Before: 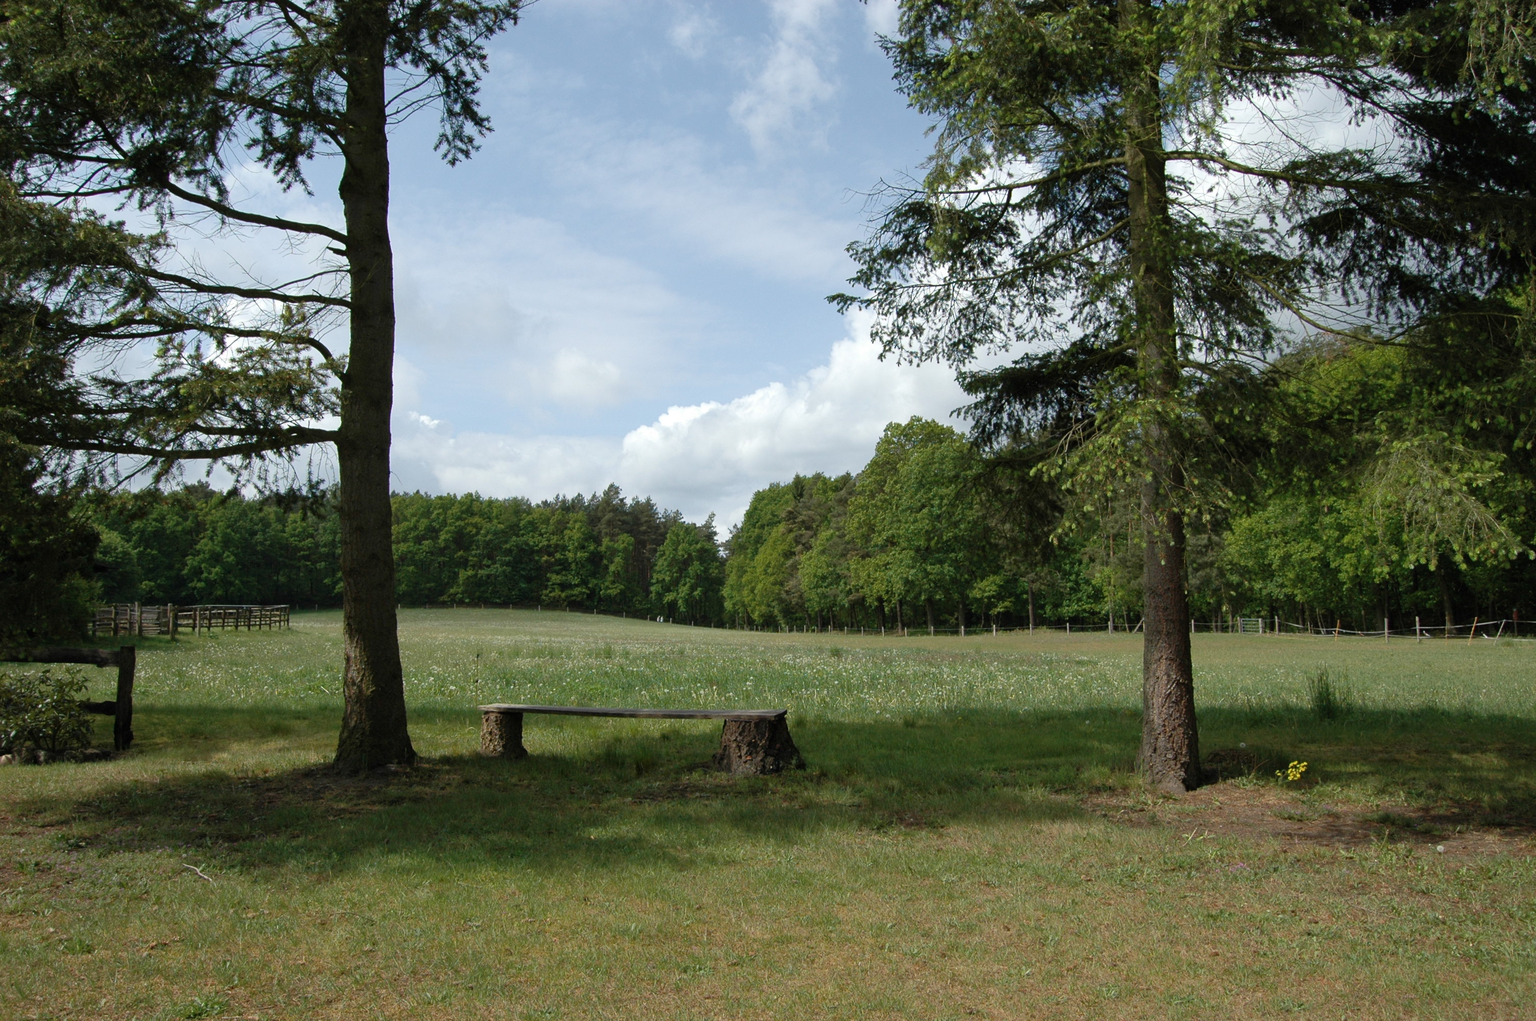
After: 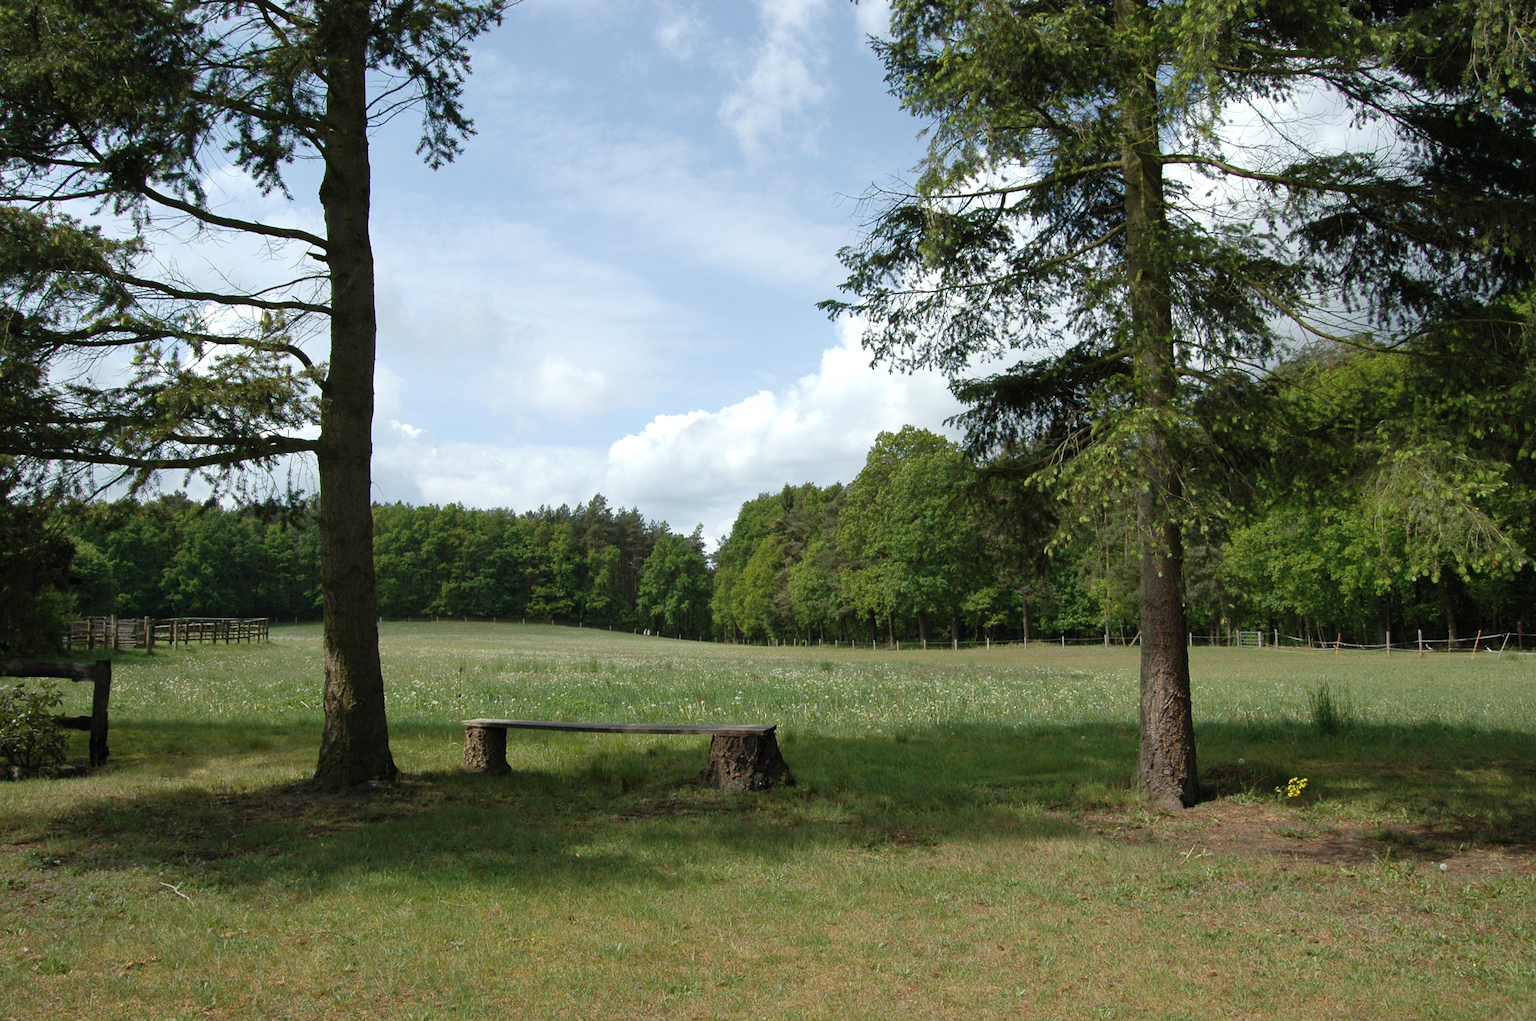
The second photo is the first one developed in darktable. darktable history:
crop: left 1.743%, right 0.268%, bottom 2.011%
exposure: exposure 0.2 EV, compensate highlight preservation false
